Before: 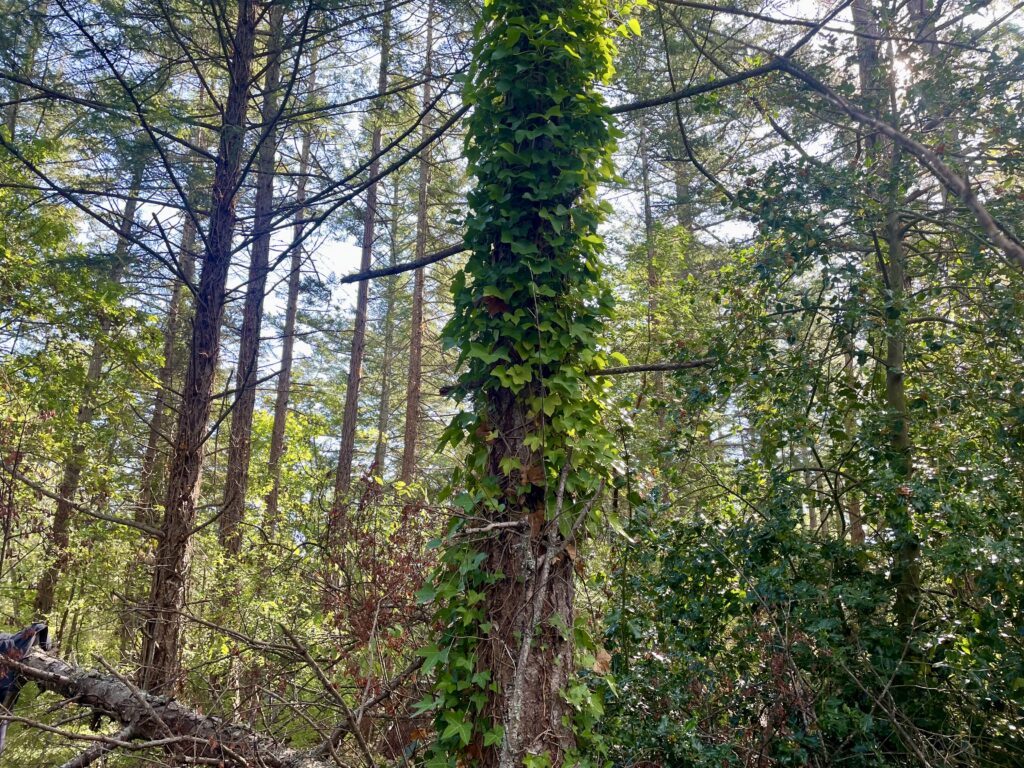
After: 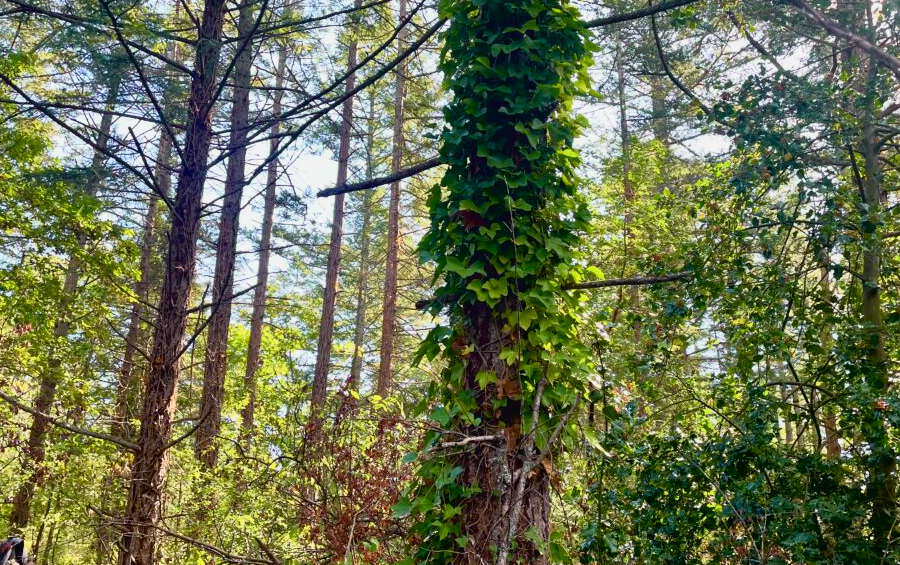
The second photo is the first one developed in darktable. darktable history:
tone curve: curves: ch0 [(0, 0.024) (0.031, 0.027) (0.113, 0.069) (0.198, 0.18) (0.304, 0.303) (0.441, 0.462) (0.557, 0.6) (0.711, 0.79) (0.812, 0.878) (0.927, 0.935) (1, 0.963)]; ch1 [(0, 0) (0.222, 0.2) (0.343, 0.325) (0.45, 0.441) (0.502, 0.501) (0.527, 0.534) (0.55, 0.561) (0.632, 0.656) (0.735, 0.754) (1, 1)]; ch2 [(0, 0) (0.249, 0.222) (0.352, 0.348) (0.424, 0.439) (0.476, 0.482) (0.499, 0.501) (0.517, 0.516) (0.532, 0.544) (0.558, 0.585) (0.596, 0.629) (0.726, 0.745) (0.82, 0.796) (0.998, 0.928)], color space Lab, independent channels, preserve colors none
crop and rotate: left 2.425%, top 11.305%, right 9.6%, bottom 15.08%
